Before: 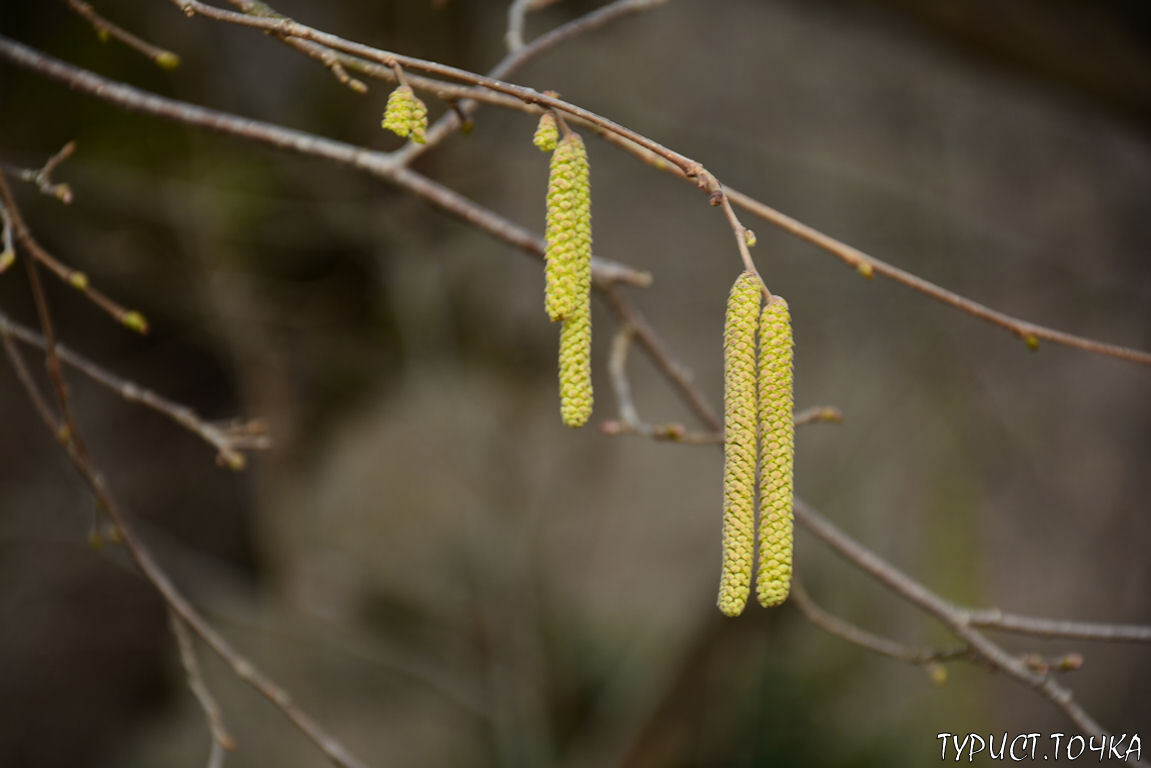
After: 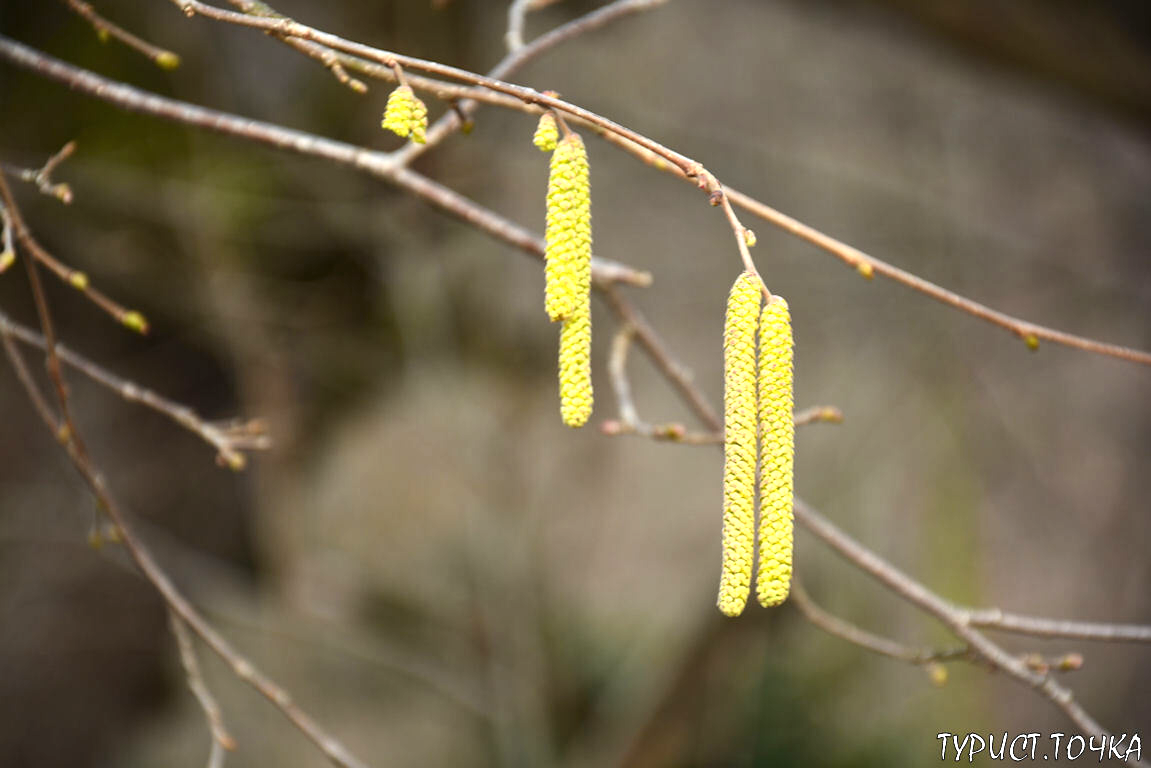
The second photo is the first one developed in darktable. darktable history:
exposure: black level correction 0, exposure 1.097 EV, compensate highlight preservation false
